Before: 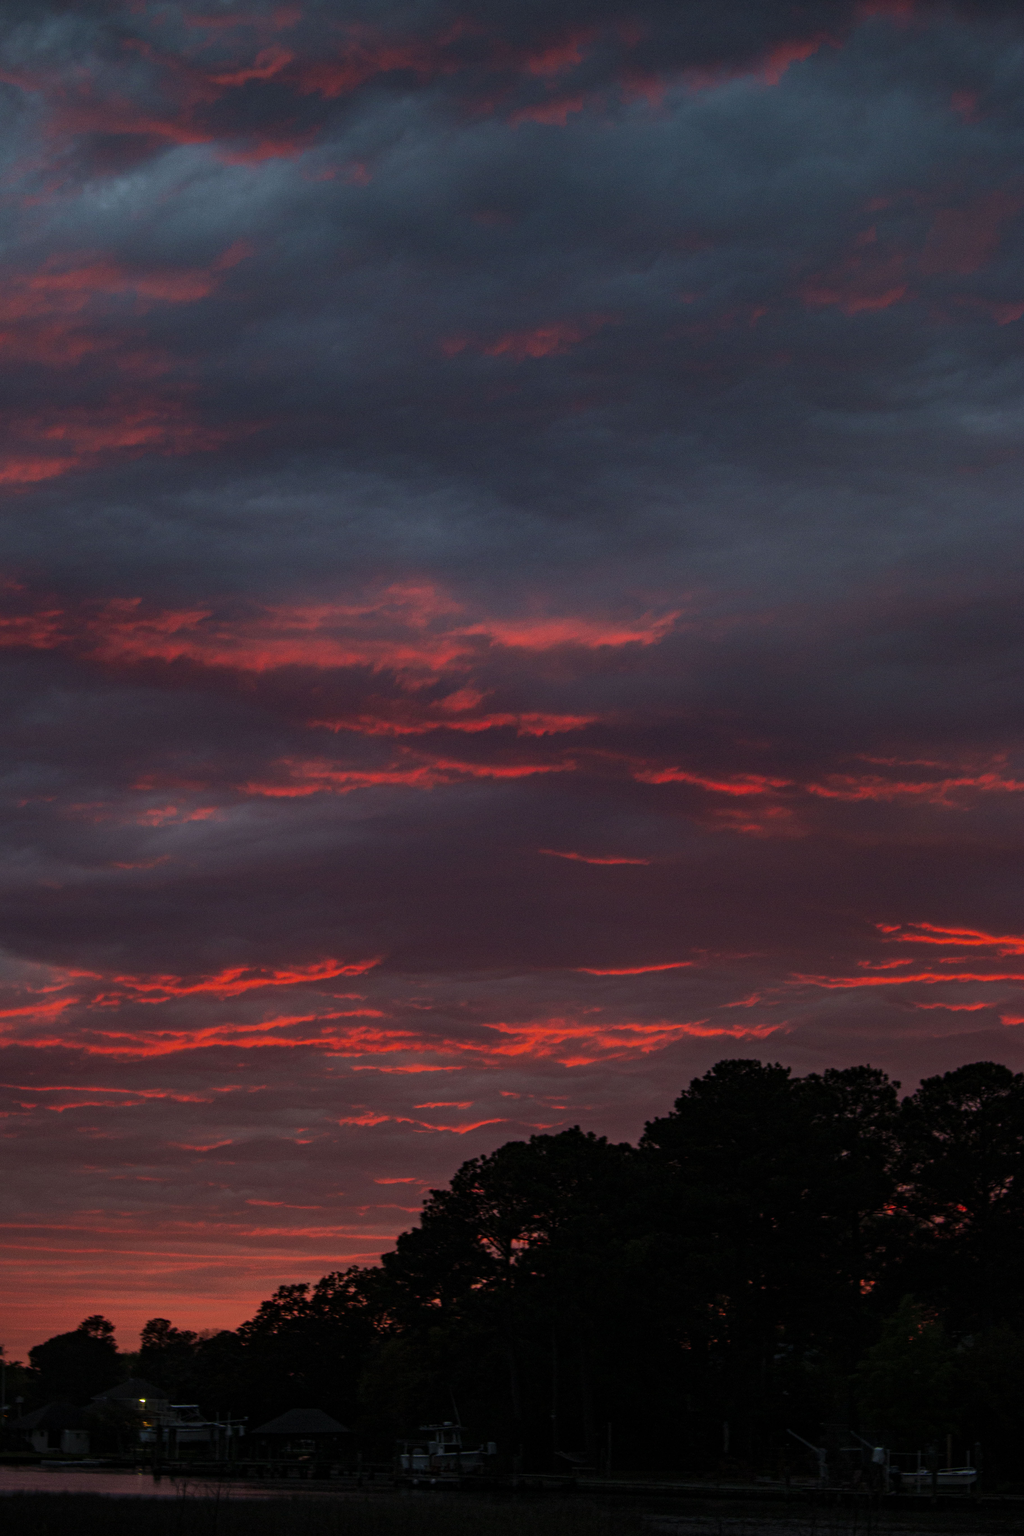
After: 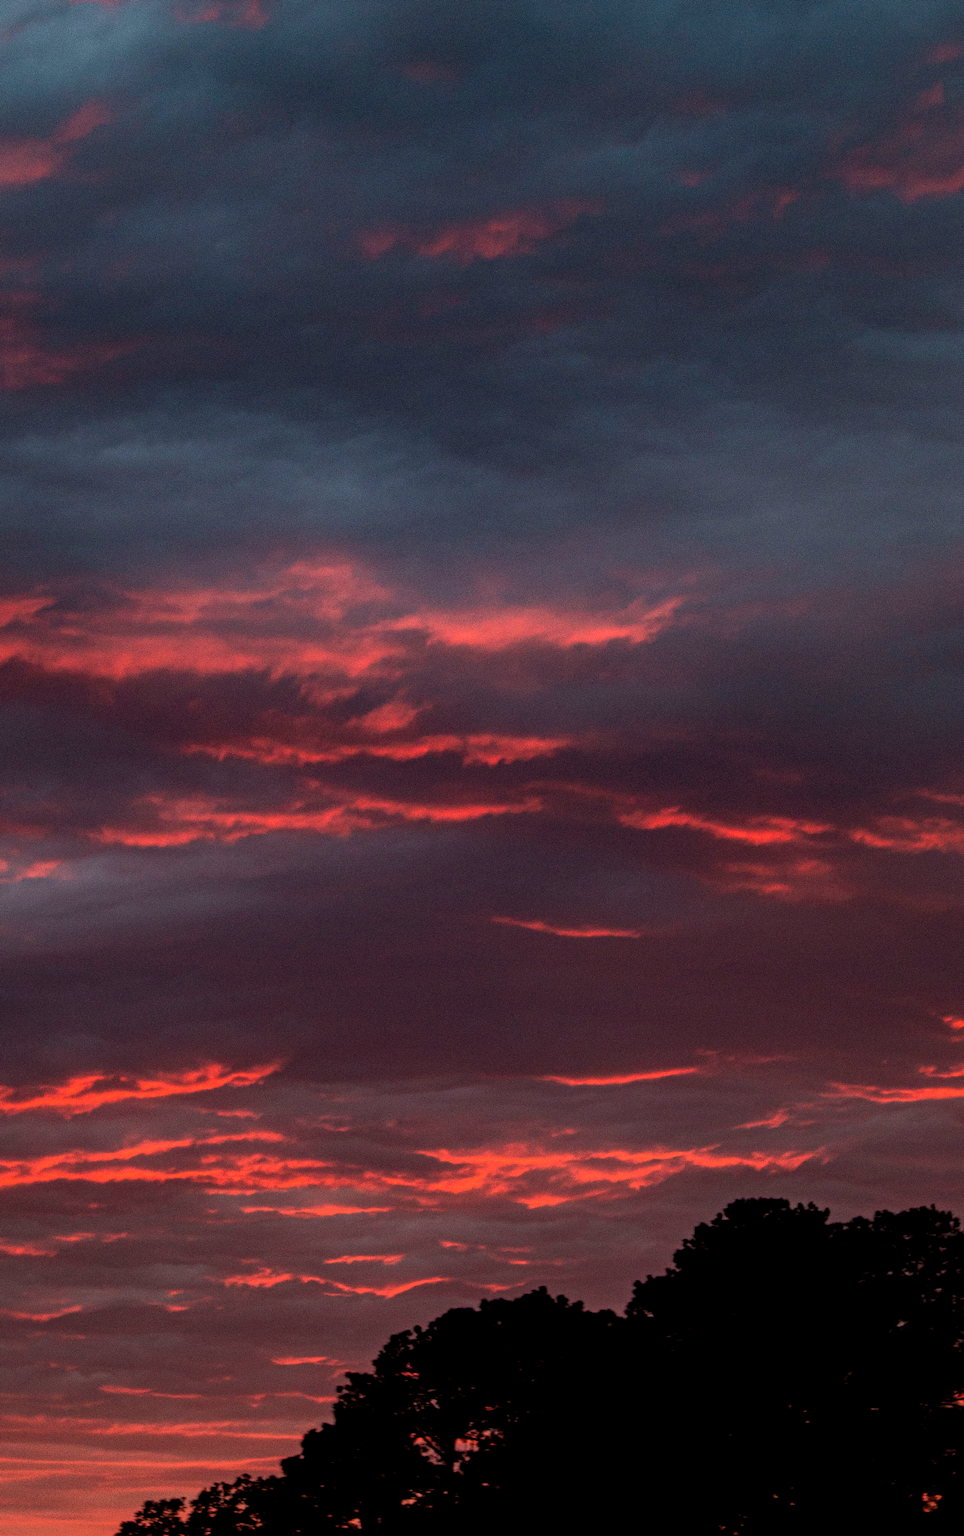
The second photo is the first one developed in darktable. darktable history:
exposure: exposure 0.208 EV, compensate highlight preservation false
local contrast: detail 130%
crop and rotate: left 16.765%, top 10.711%, right 12.851%, bottom 14.577%
